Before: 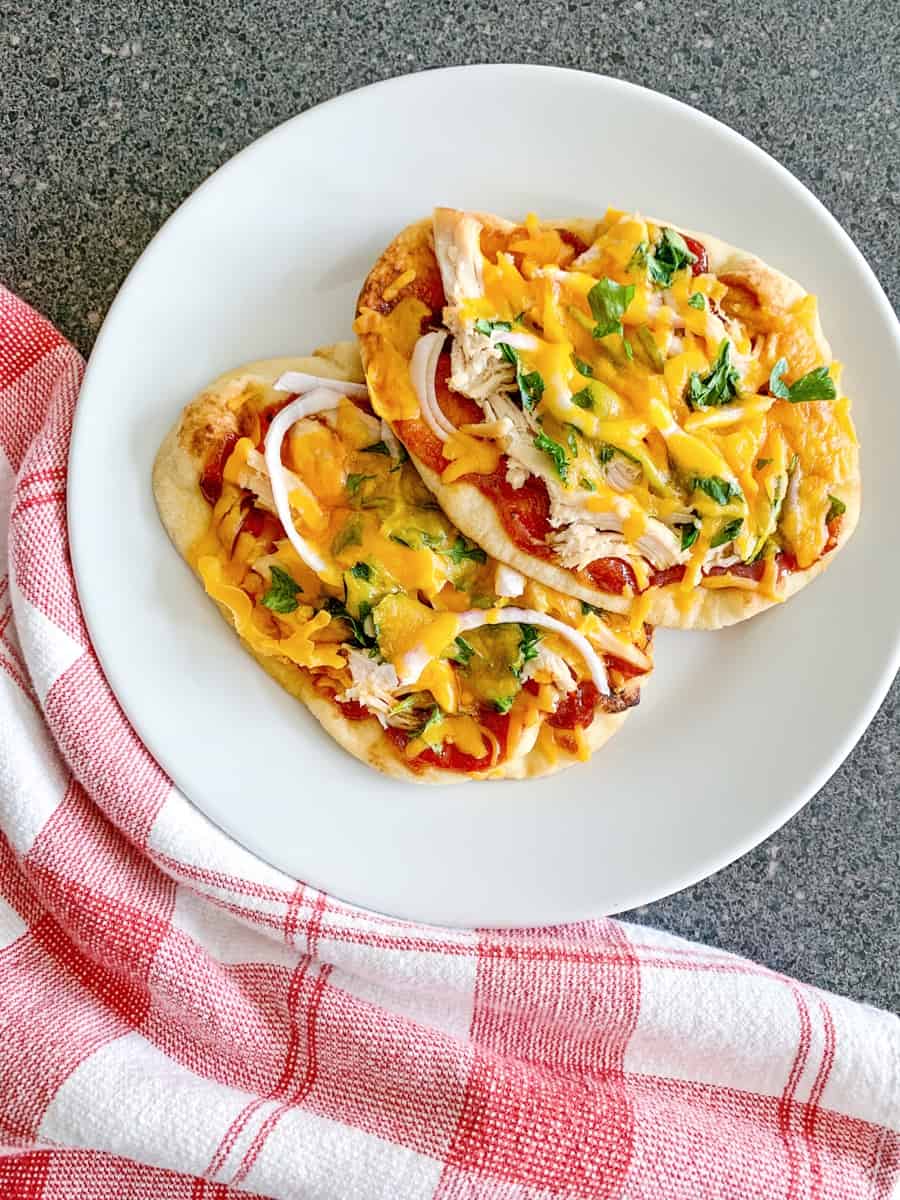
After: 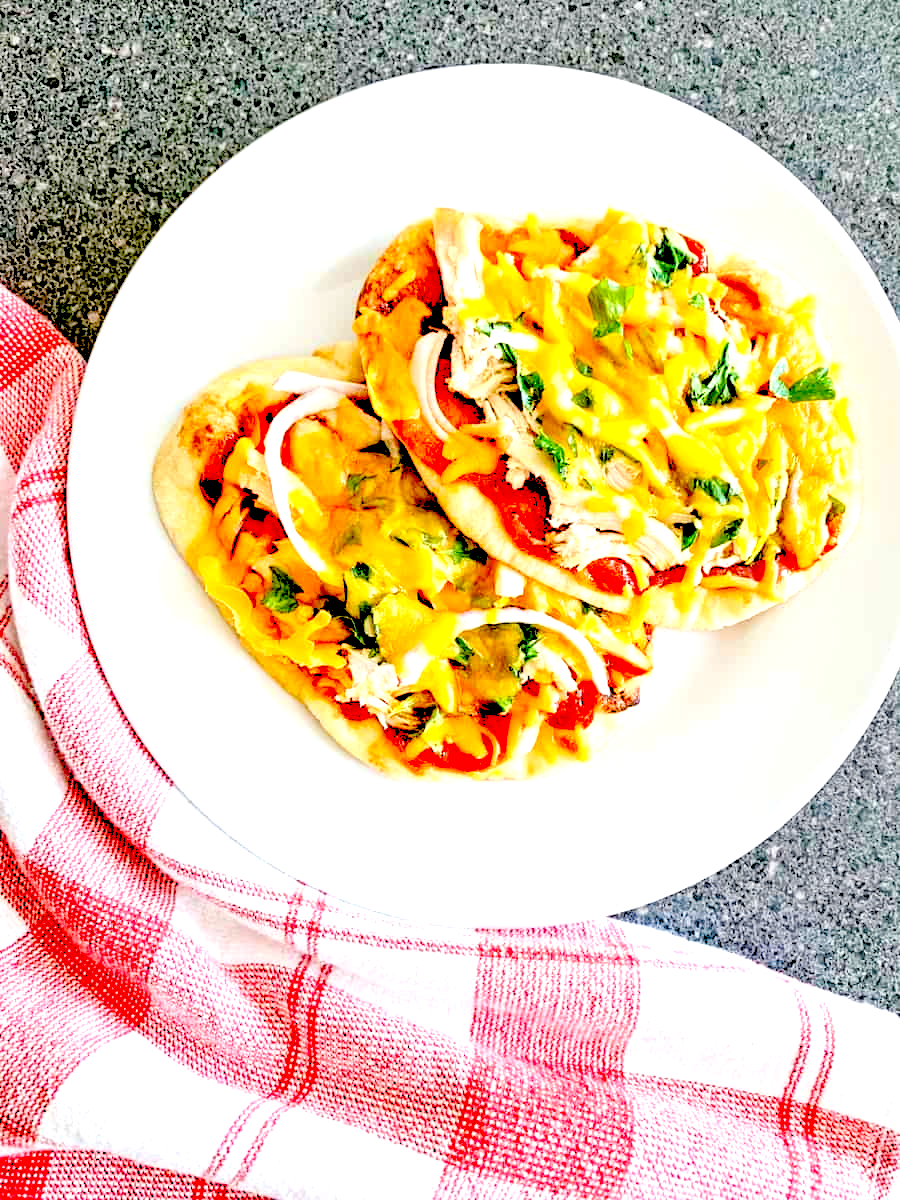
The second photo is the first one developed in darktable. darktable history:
exposure: black level correction 0.039, exposure 0.498 EV, compensate exposure bias true, compensate highlight preservation false
levels: levels [0.044, 0.416, 0.908]
